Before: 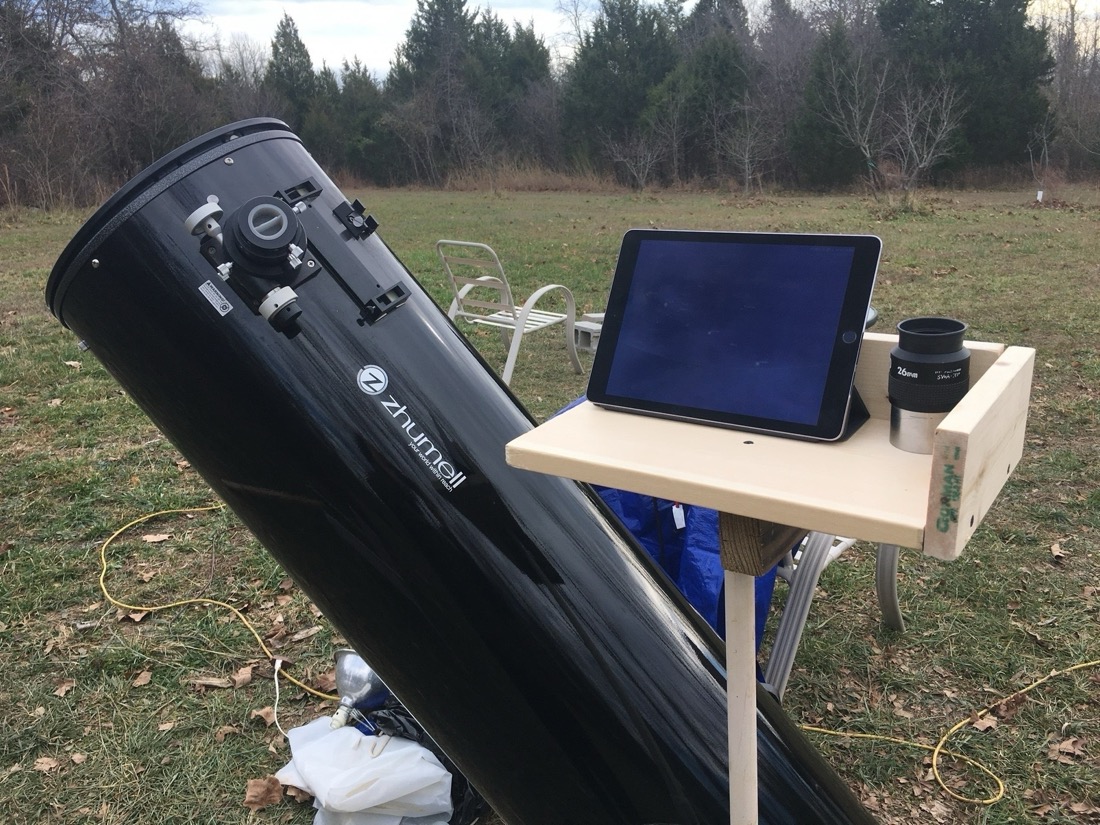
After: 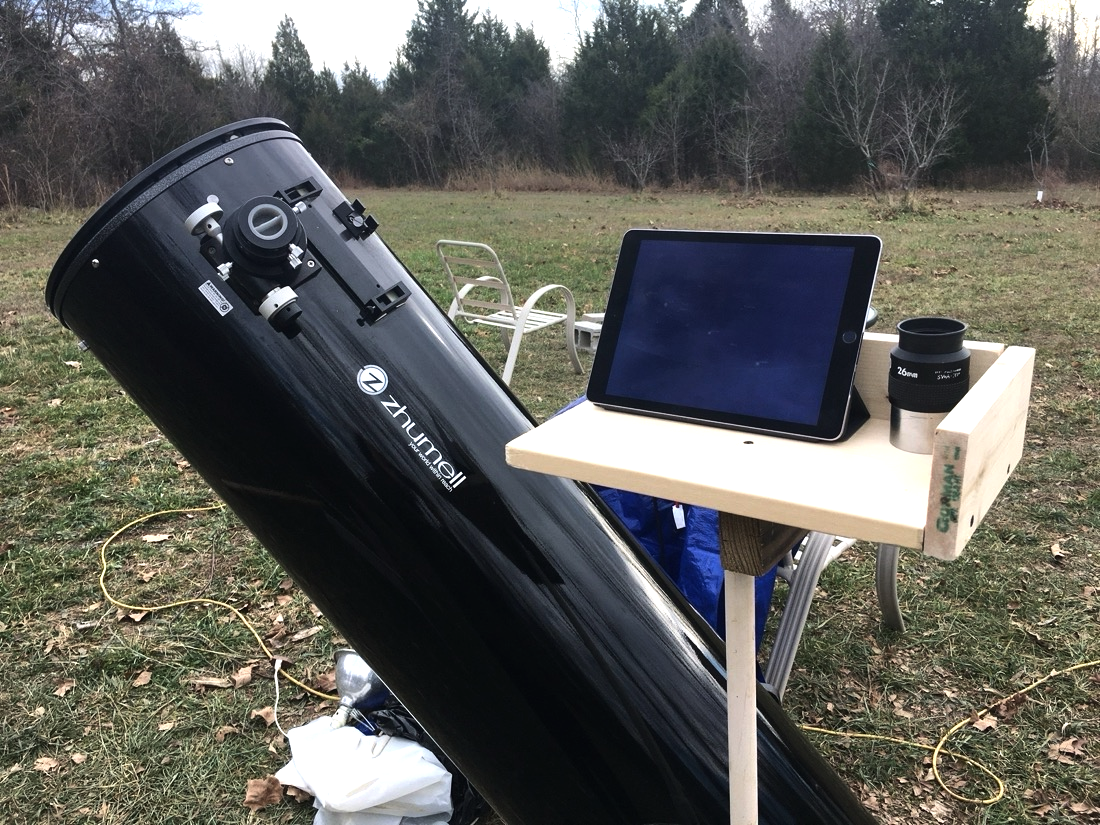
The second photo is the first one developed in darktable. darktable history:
tone equalizer: -8 EV -0.754 EV, -7 EV -0.706 EV, -6 EV -0.603 EV, -5 EV -0.422 EV, -3 EV 0.38 EV, -2 EV 0.6 EV, -1 EV 0.683 EV, +0 EV 0.732 EV, edges refinement/feathering 500, mask exposure compensation -1.57 EV, preserve details no
exposure: black level correction 0.001, compensate highlight preservation false
